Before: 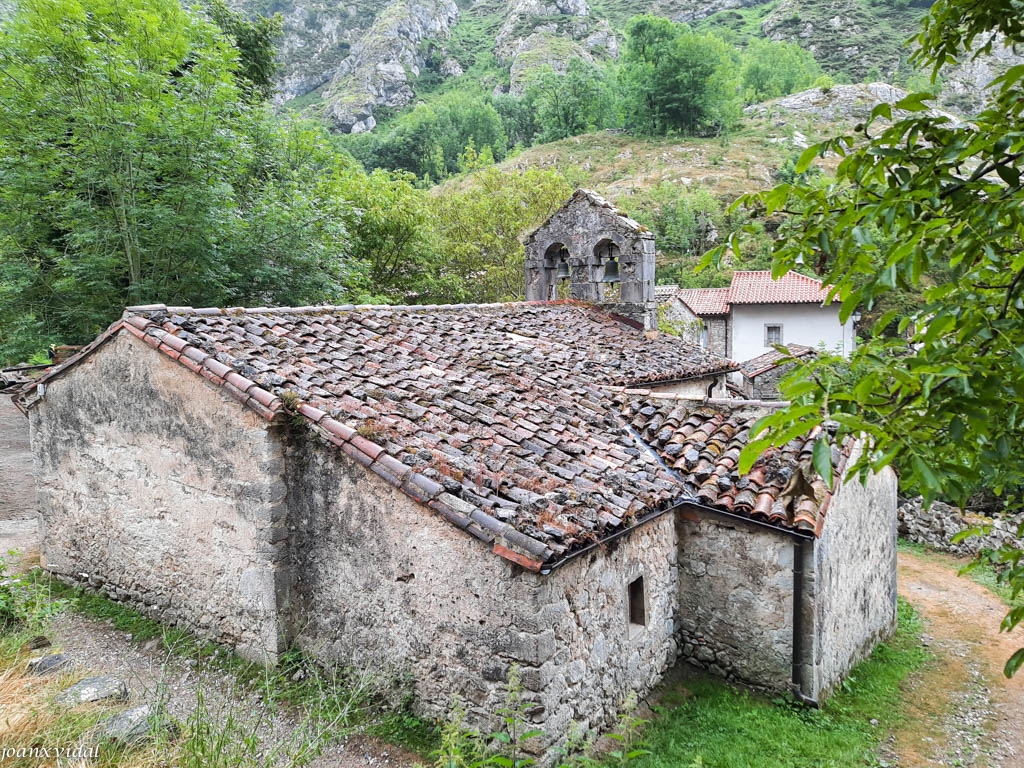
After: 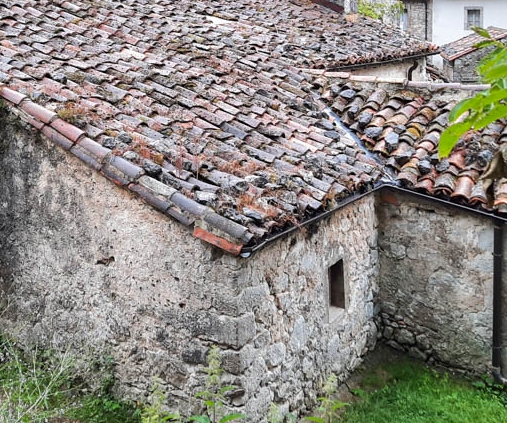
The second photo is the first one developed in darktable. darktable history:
crop: left 29.338%, top 41.323%, right 21.064%, bottom 3.48%
color balance rgb: perceptual saturation grading › global saturation -0.122%, global vibrance 7.324%, saturation formula JzAzBz (2021)
